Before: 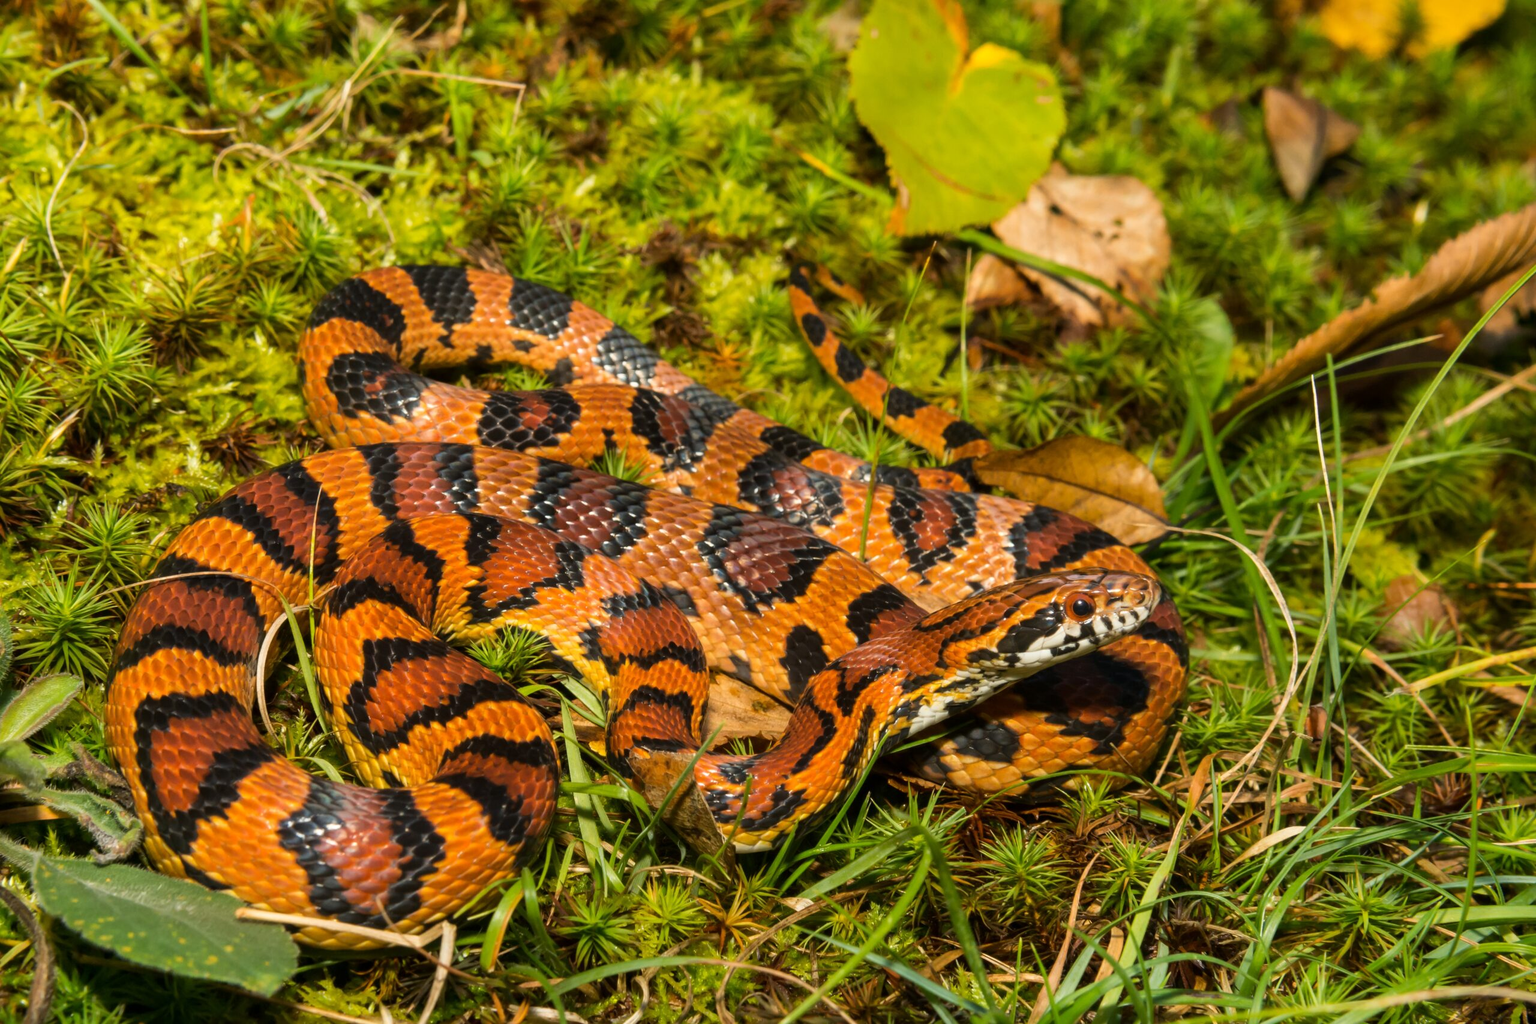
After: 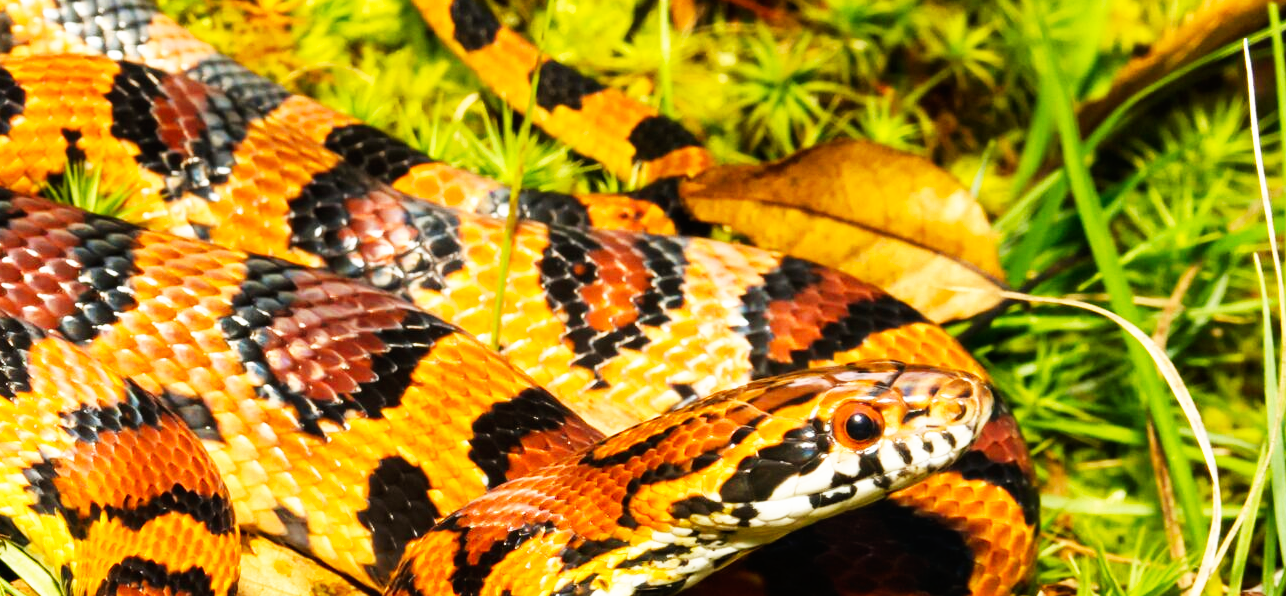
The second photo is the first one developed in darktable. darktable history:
base curve: curves: ch0 [(0, 0) (0.007, 0.004) (0.027, 0.03) (0.046, 0.07) (0.207, 0.54) (0.442, 0.872) (0.673, 0.972) (1, 1)], preserve colors none
crop: left 36.818%, top 34.365%, right 12.917%, bottom 30.672%
